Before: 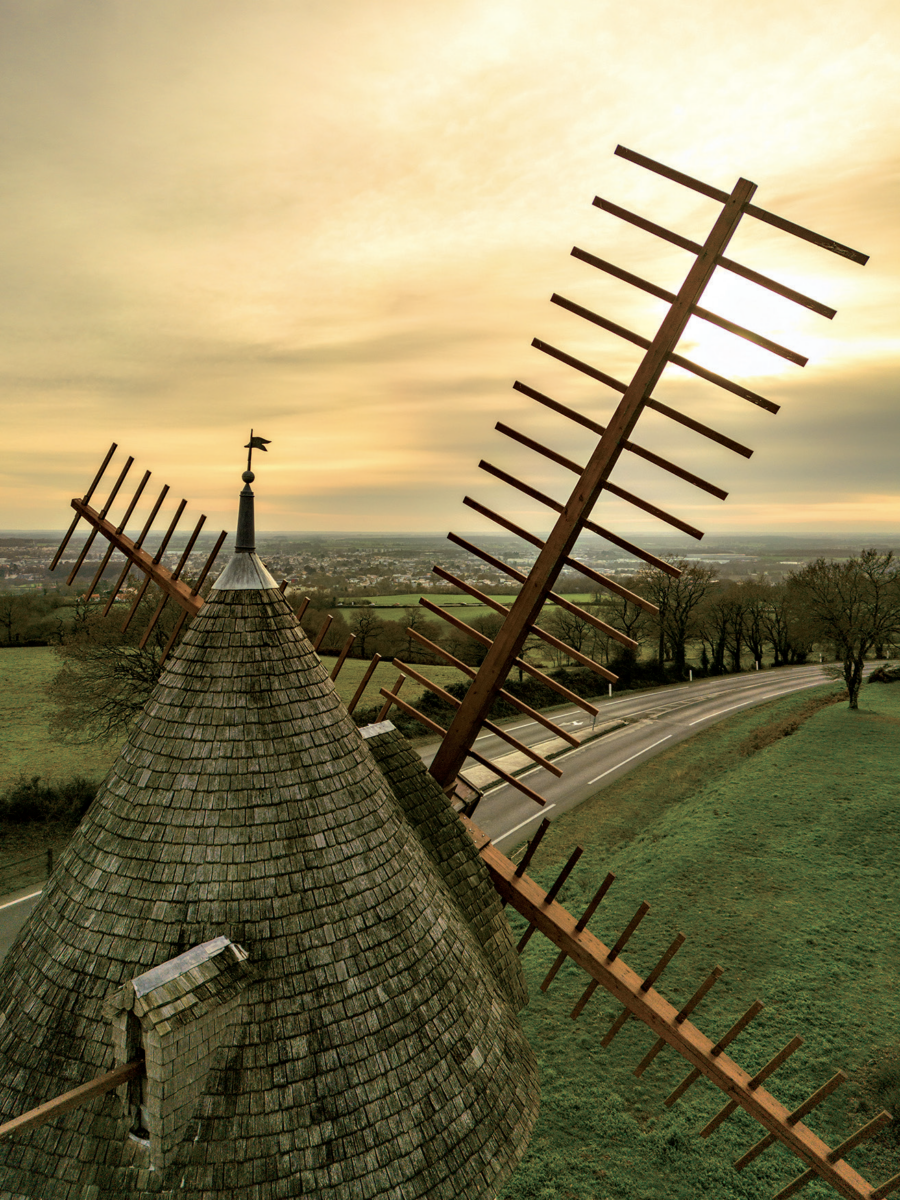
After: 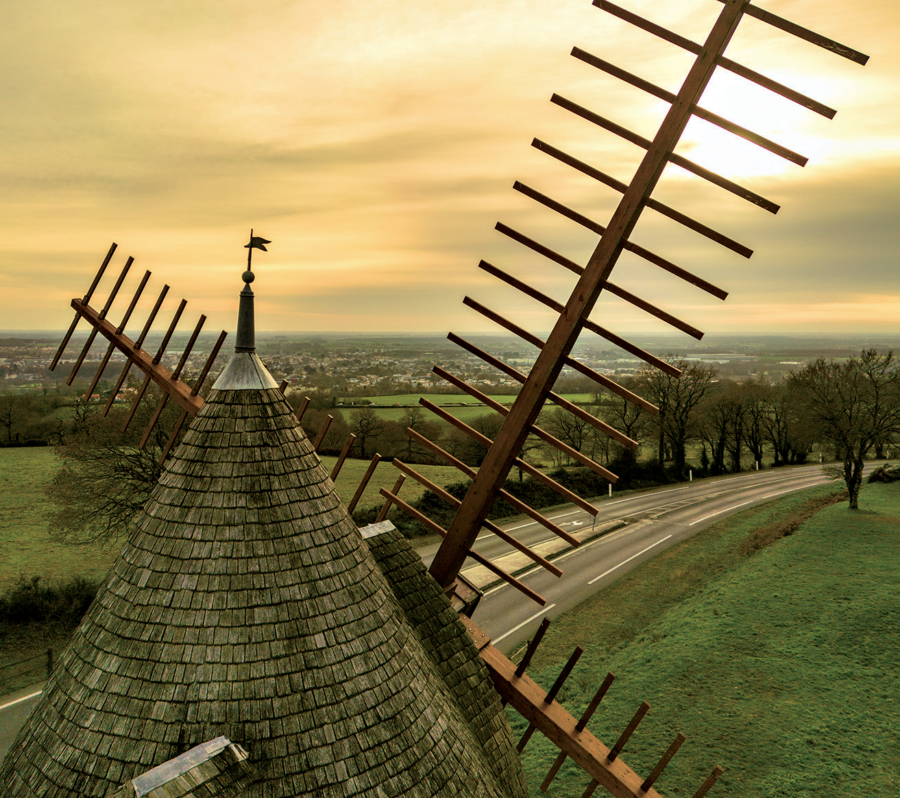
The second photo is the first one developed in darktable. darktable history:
crop: top 16.727%, bottom 16.727%
velvia: strength 29%
